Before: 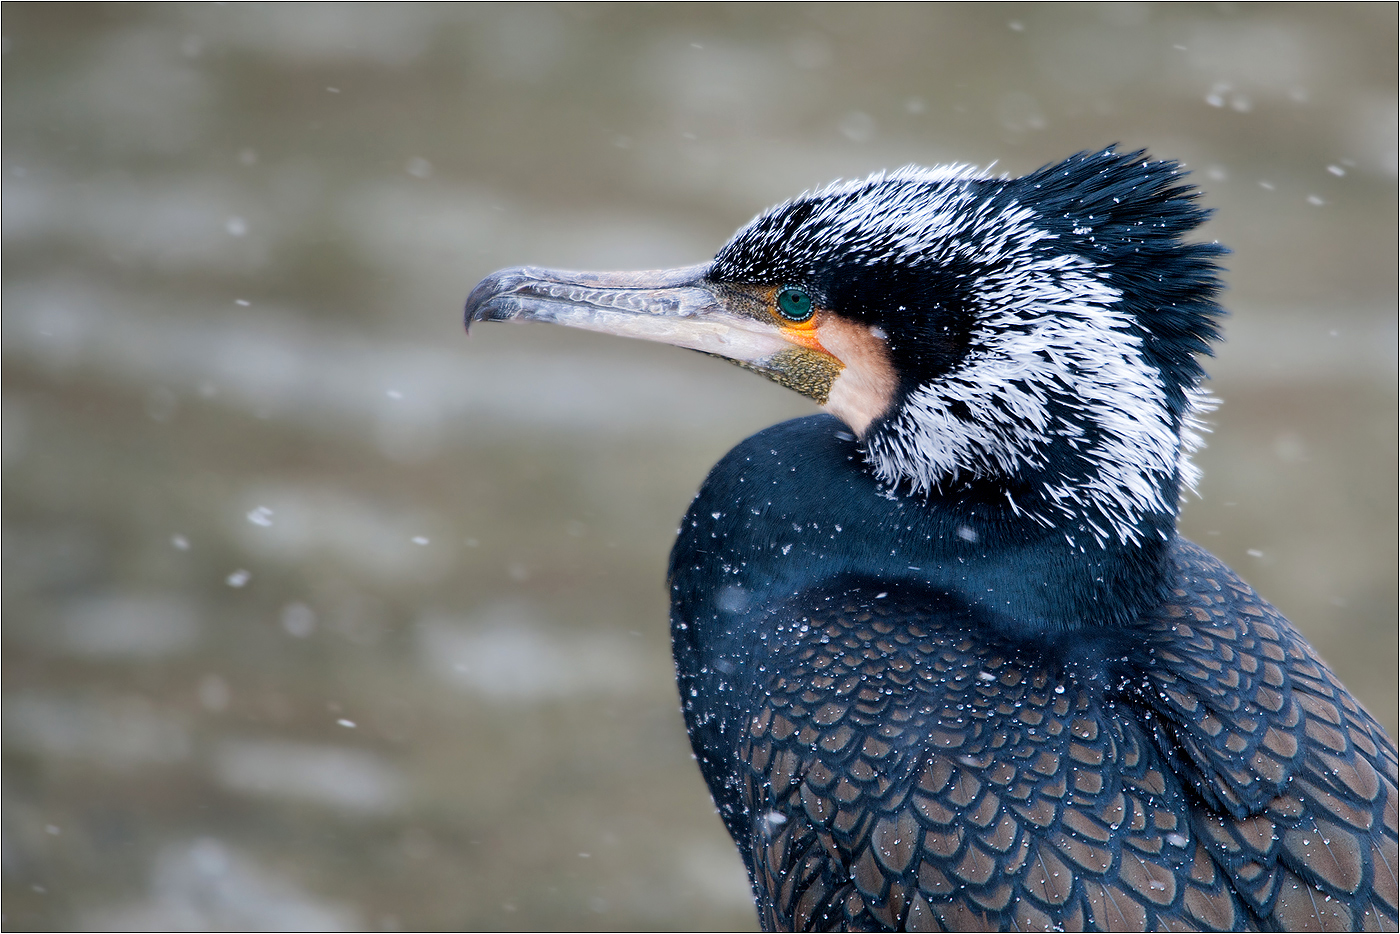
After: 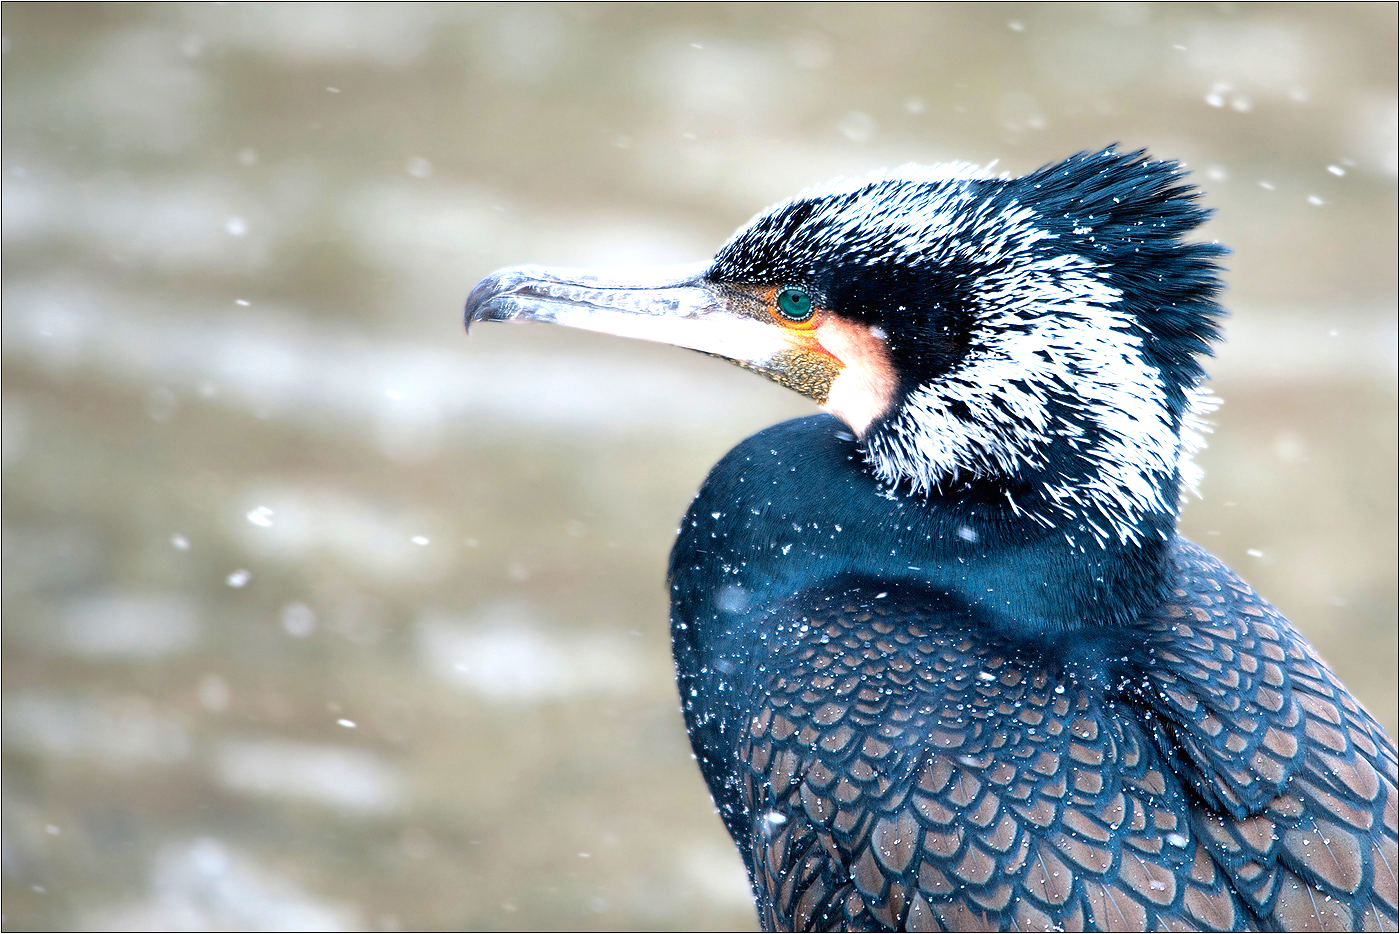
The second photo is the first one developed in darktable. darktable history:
color zones: curves: ch1 [(0.239, 0.552) (0.75, 0.5)]; ch2 [(0.25, 0.462) (0.749, 0.457)]
exposure: black level correction 0, exposure 1.098 EV, compensate highlight preservation false
